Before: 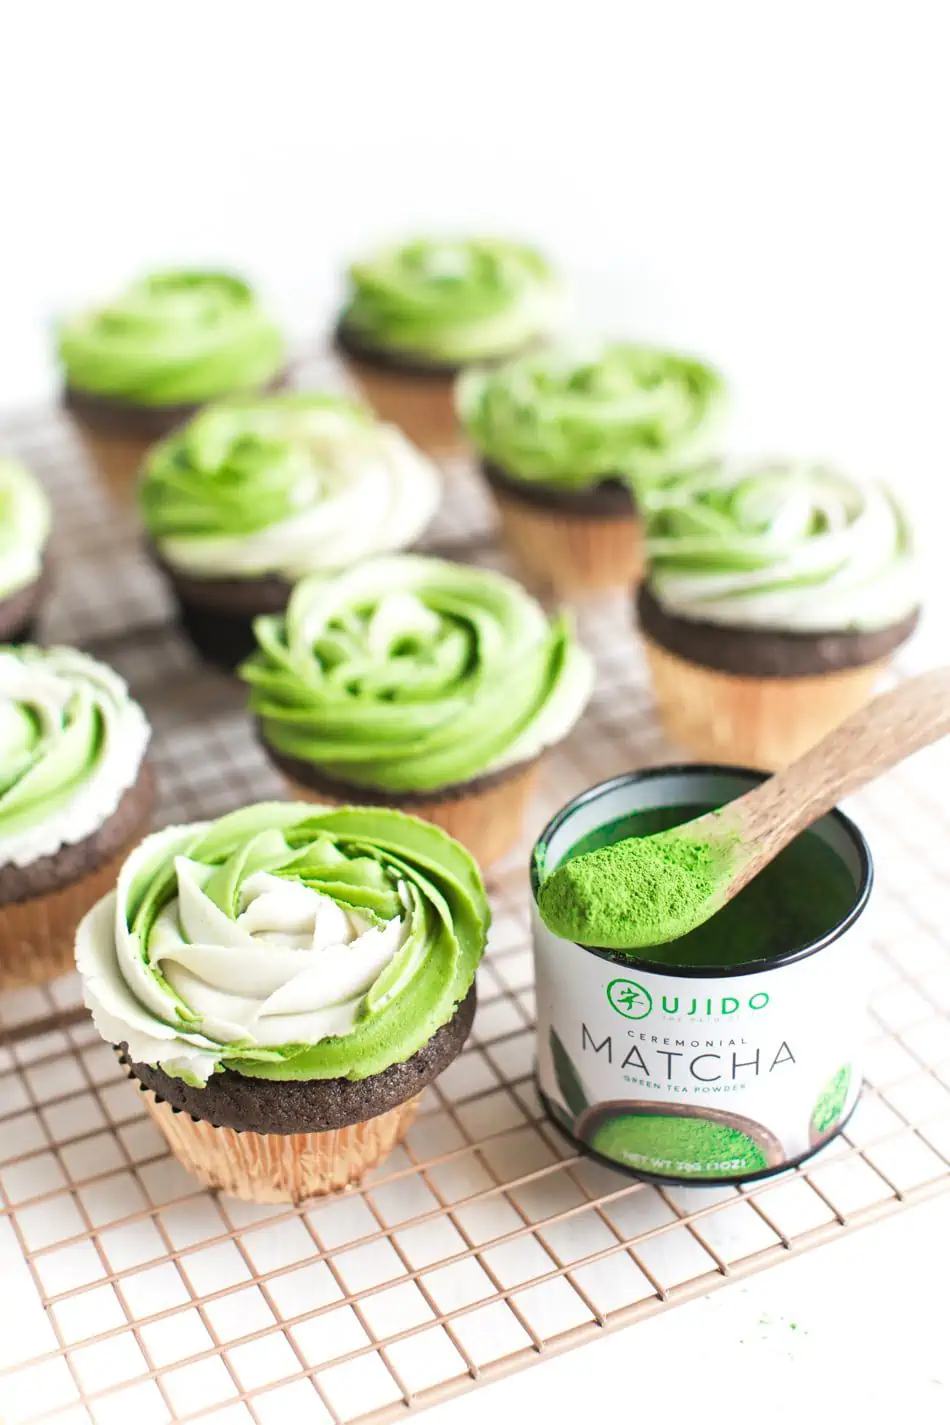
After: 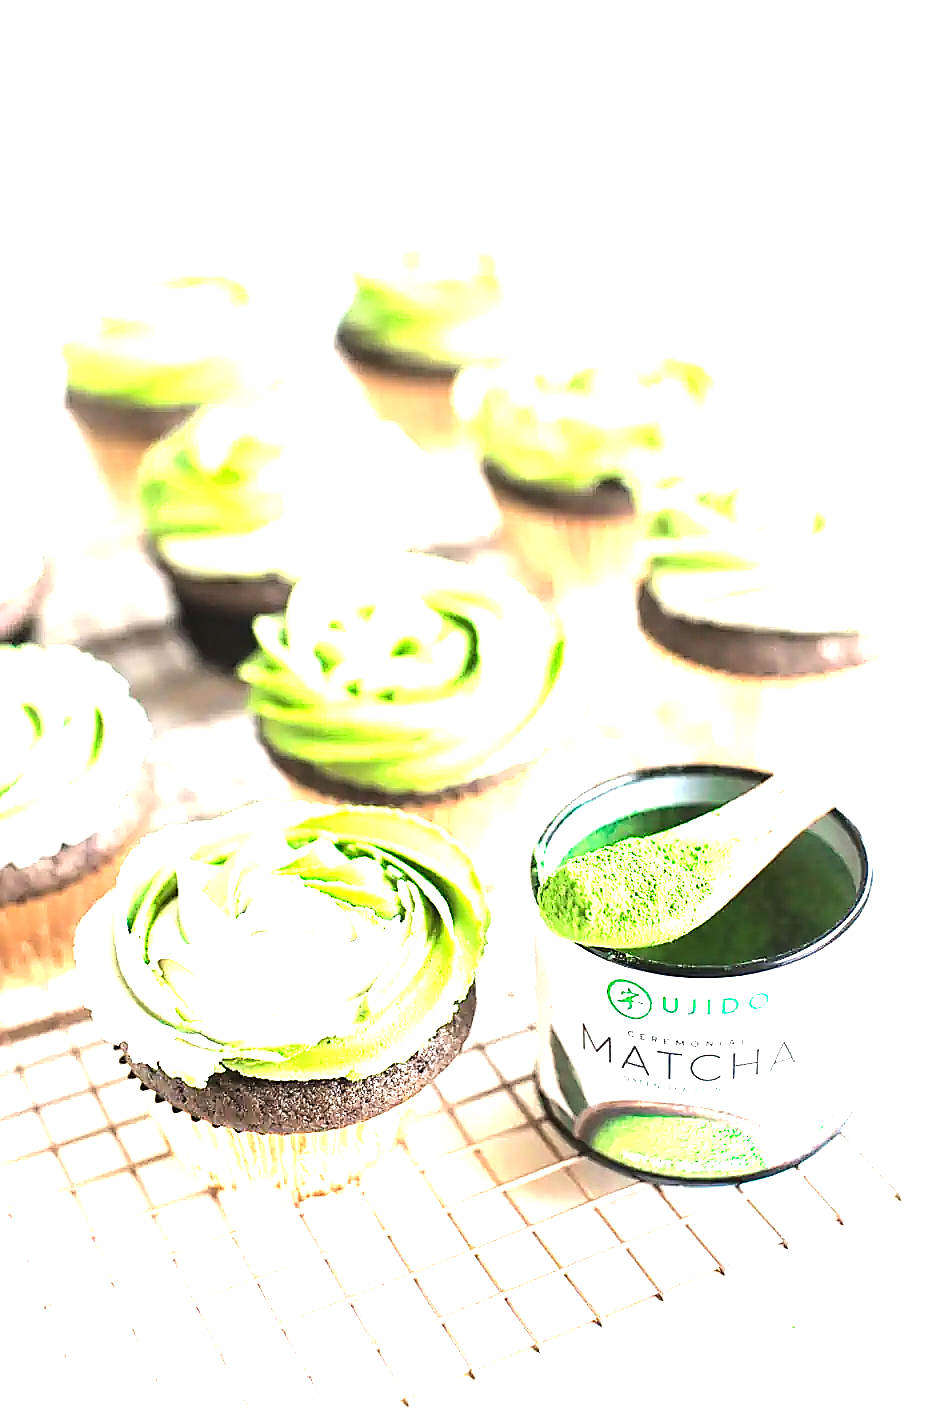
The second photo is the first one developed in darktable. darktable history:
exposure: black level correction 0, exposure 1.45 EV, compensate exposure bias true, compensate highlight preservation false
sharpen: radius 1.352, amount 1.26, threshold 0.84
tone equalizer: -8 EV -0.737 EV, -7 EV -0.667 EV, -6 EV -0.623 EV, -5 EV -0.415 EV, -3 EV 0.378 EV, -2 EV 0.6 EV, -1 EV 0.685 EV, +0 EV 0.74 EV, edges refinement/feathering 500, mask exposure compensation -1.57 EV, preserve details no
vignetting: fall-off start 98.67%, fall-off radius 99.15%, saturation 0.381, center (-0.033, -0.048), width/height ratio 1.426, unbound false
